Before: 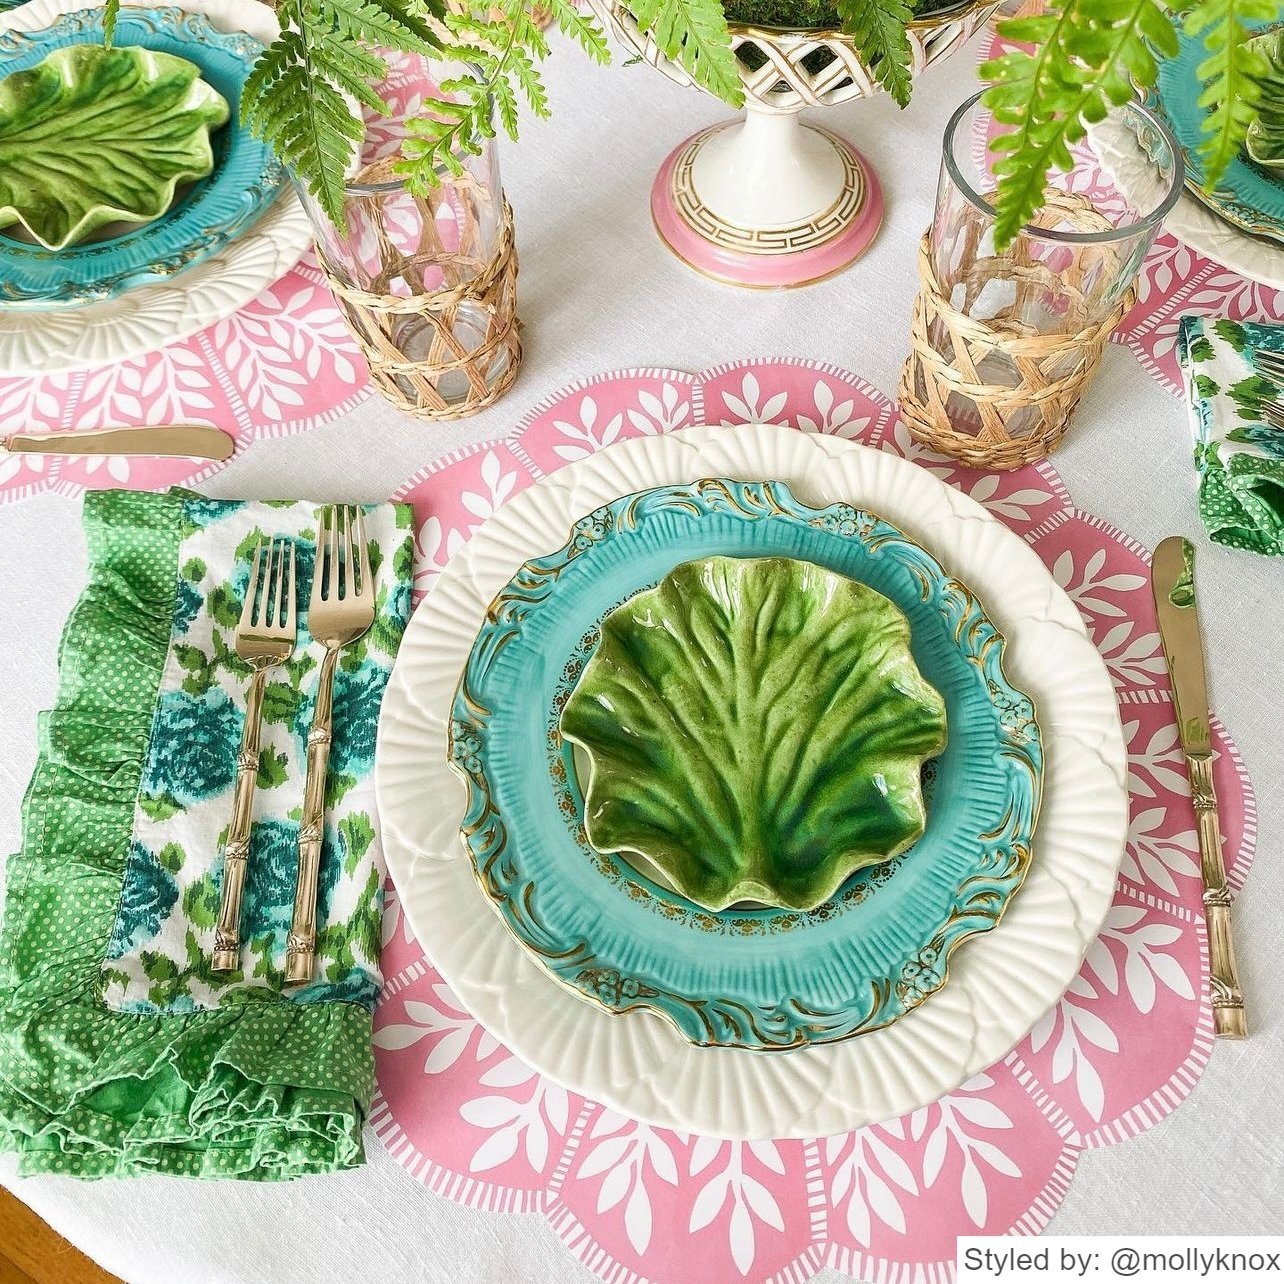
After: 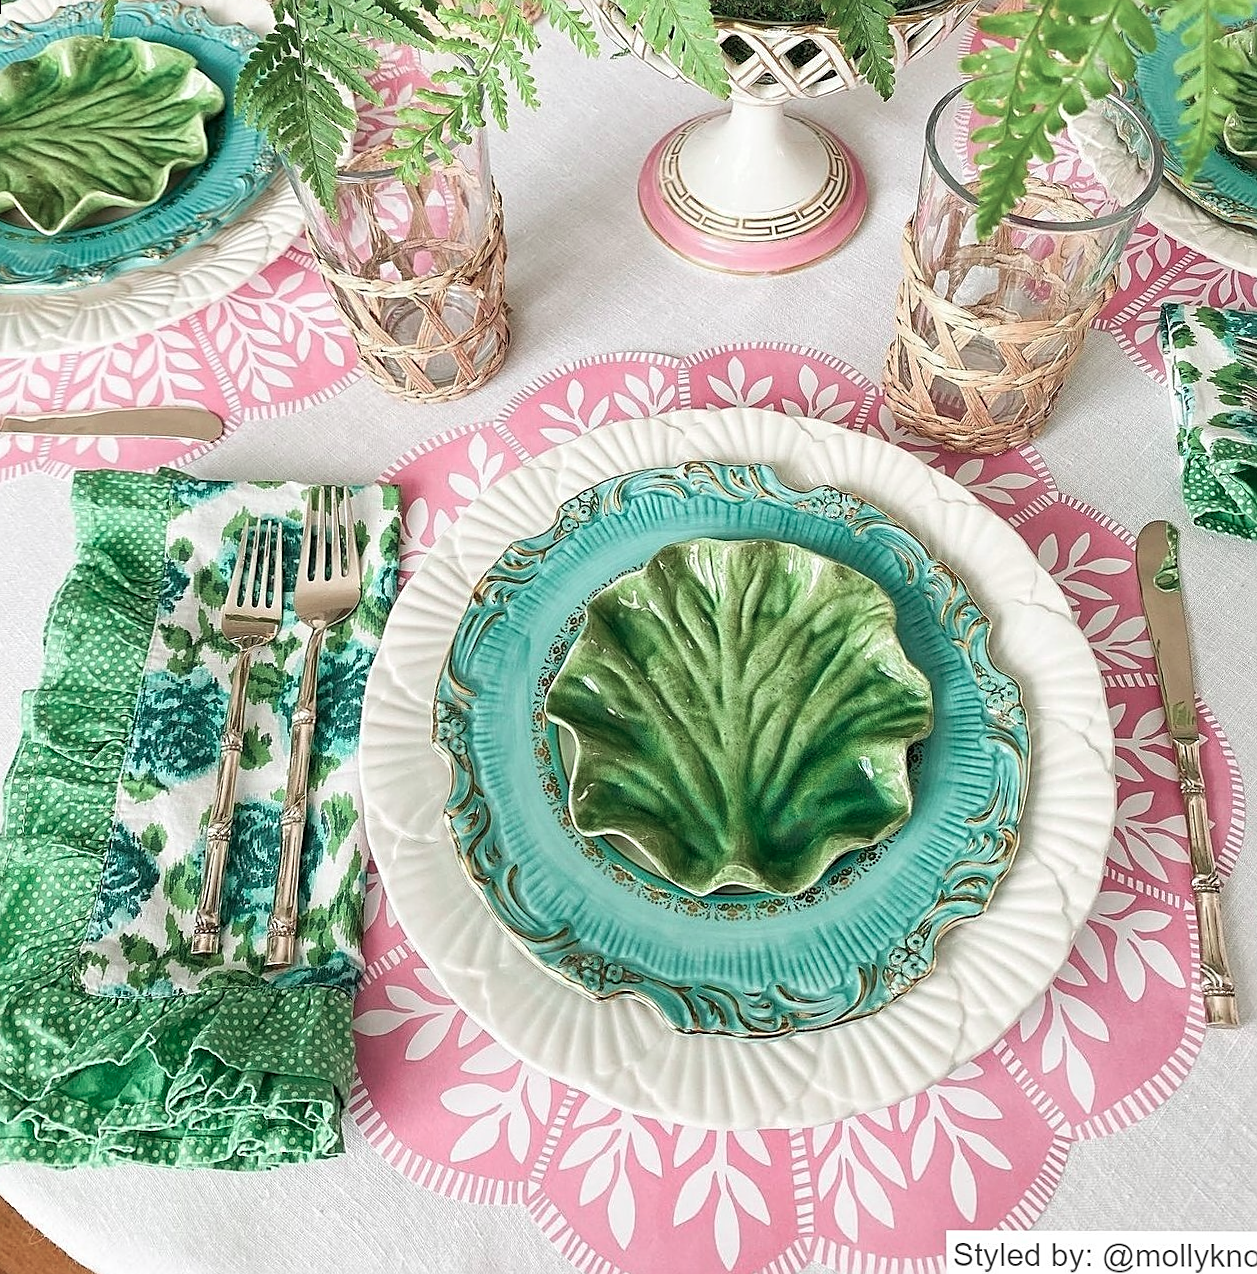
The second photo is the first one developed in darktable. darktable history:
sharpen: on, module defaults
color contrast: blue-yellow contrast 0.62
rotate and perspective: rotation 0.226°, lens shift (vertical) -0.042, crop left 0.023, crop right 0.982, crop top 0.006, crop bottom 0.994
